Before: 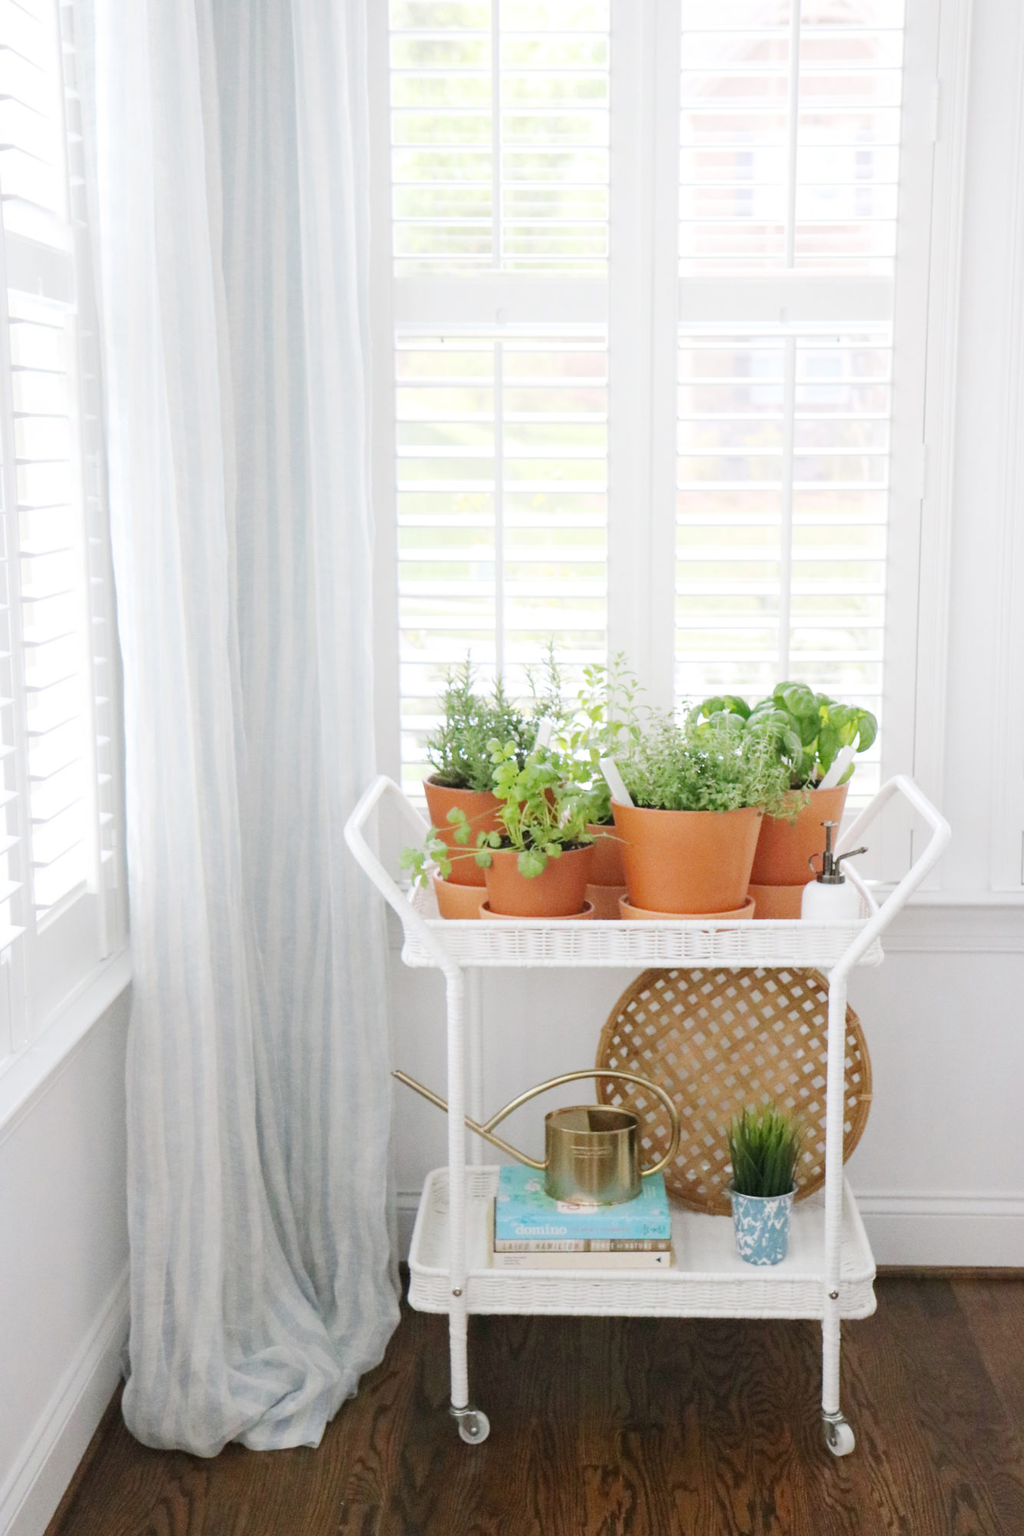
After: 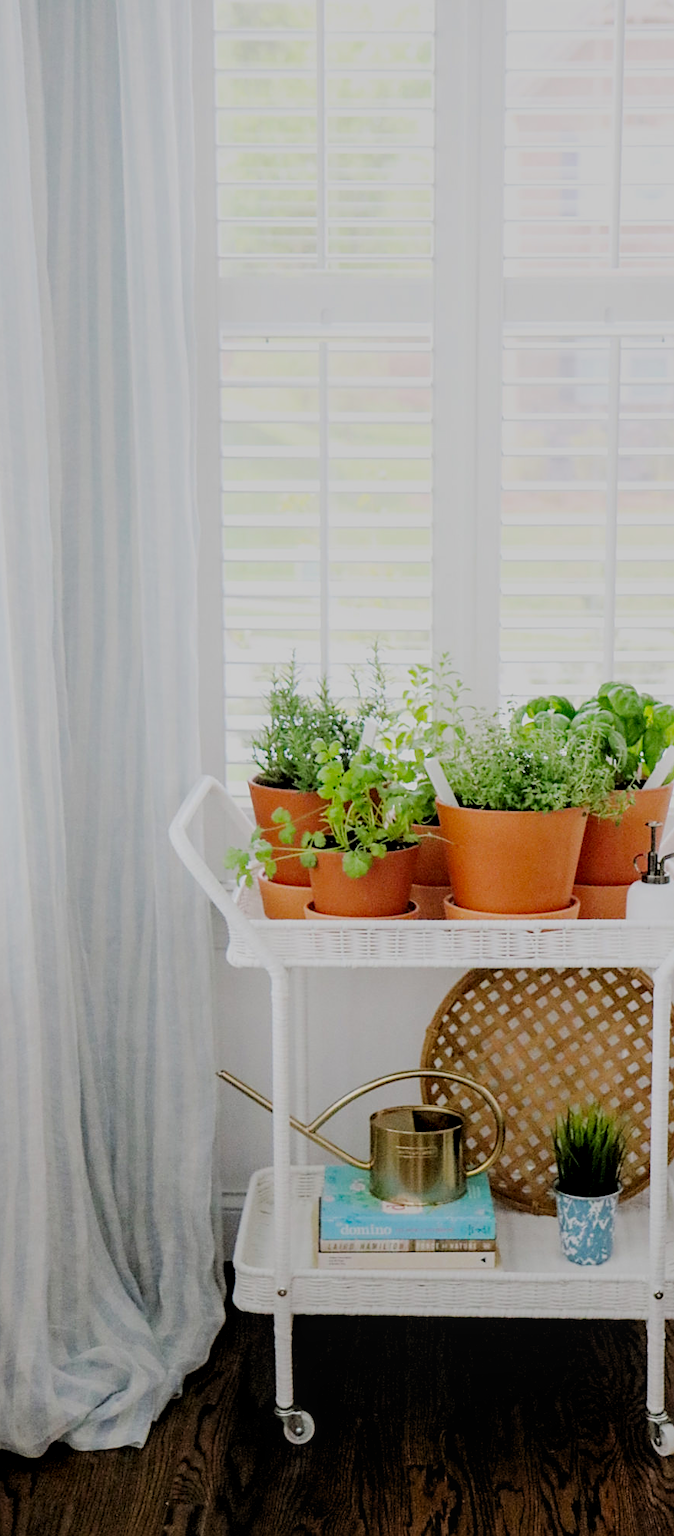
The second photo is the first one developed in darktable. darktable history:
filmic rgb: black relative exposure -4.12 EV, white relative exposure 5.11 EV, hardness 2.03, contrast 1.16, iterations of high-quality reconstruction 0
contrast brightness saturation: brightness -0.017, saturation 0.349
sharpen: on, module defaults
local contrast: on, module defaults
exposure: exposure 0.505 EV, compensate exposure bias true, compensate highlight preservation false
levels: levels [0.016, 0.492, 0.969]
color correction: highlights b* -0.001
crop: left 17.178%, right 16.943%
